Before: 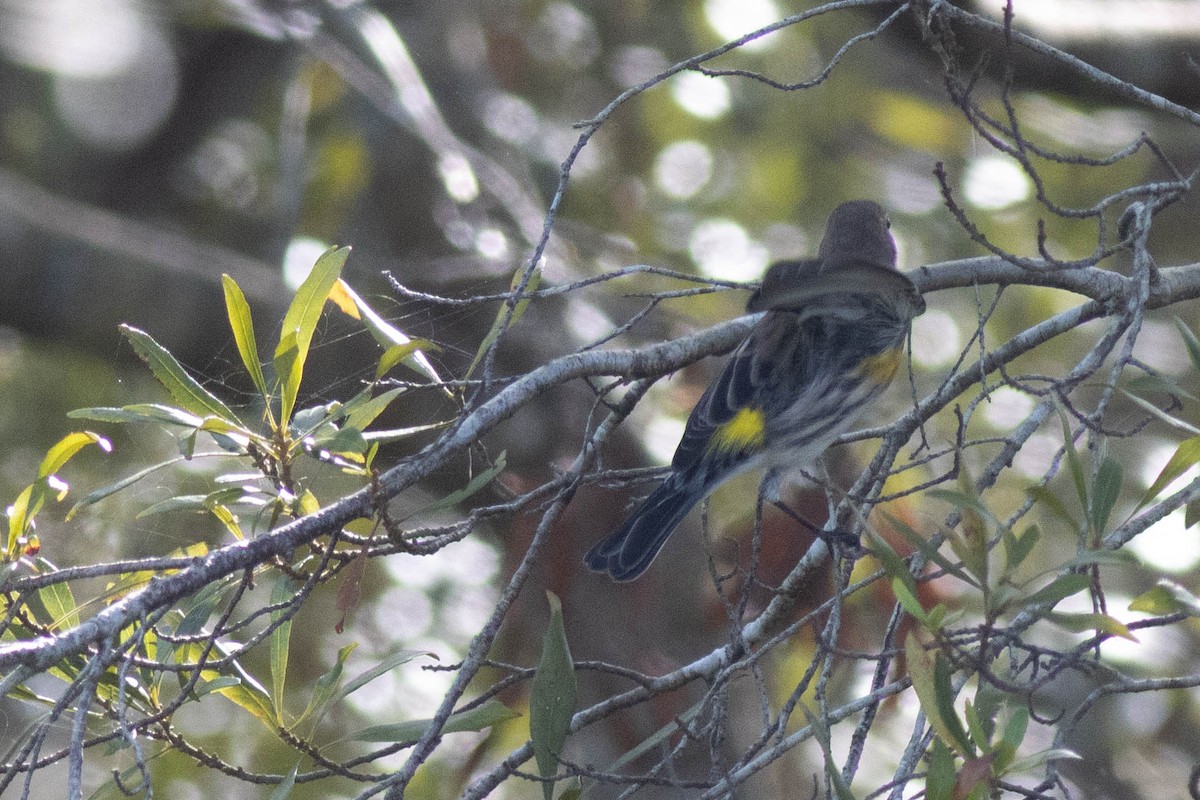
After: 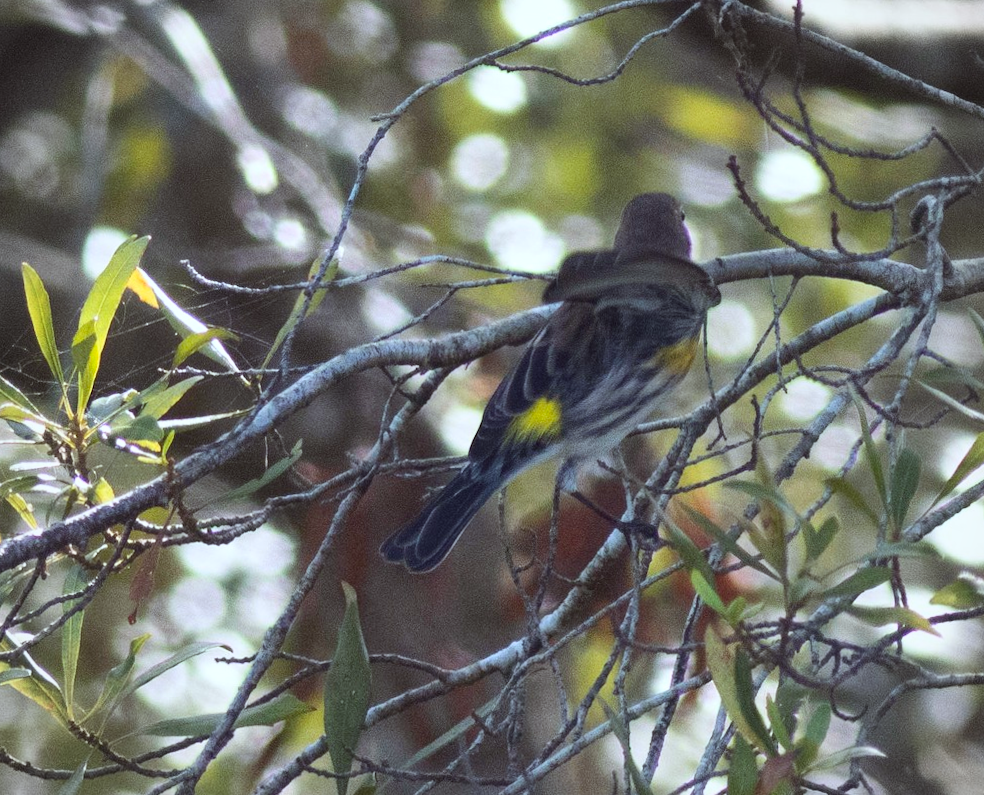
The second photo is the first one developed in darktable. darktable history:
rotate and perspective: rotation 0.226°, lens shift (vertical) -0.042, crop left 0.023, crop right 0.982, crop top 0.006, crop bottom 0.994
crop: left 16.145%
vignetting: brightness -0.167
color correction: highlights a* -4.98, highlights b* -3.76, shadows a* 3.83, shadows b* 4.08
shadows and highlights: white point adjustment 0.1, highlights -70, soften with gaussian
contrast brightness saturation: contrast 0.18, saturation 0.3
